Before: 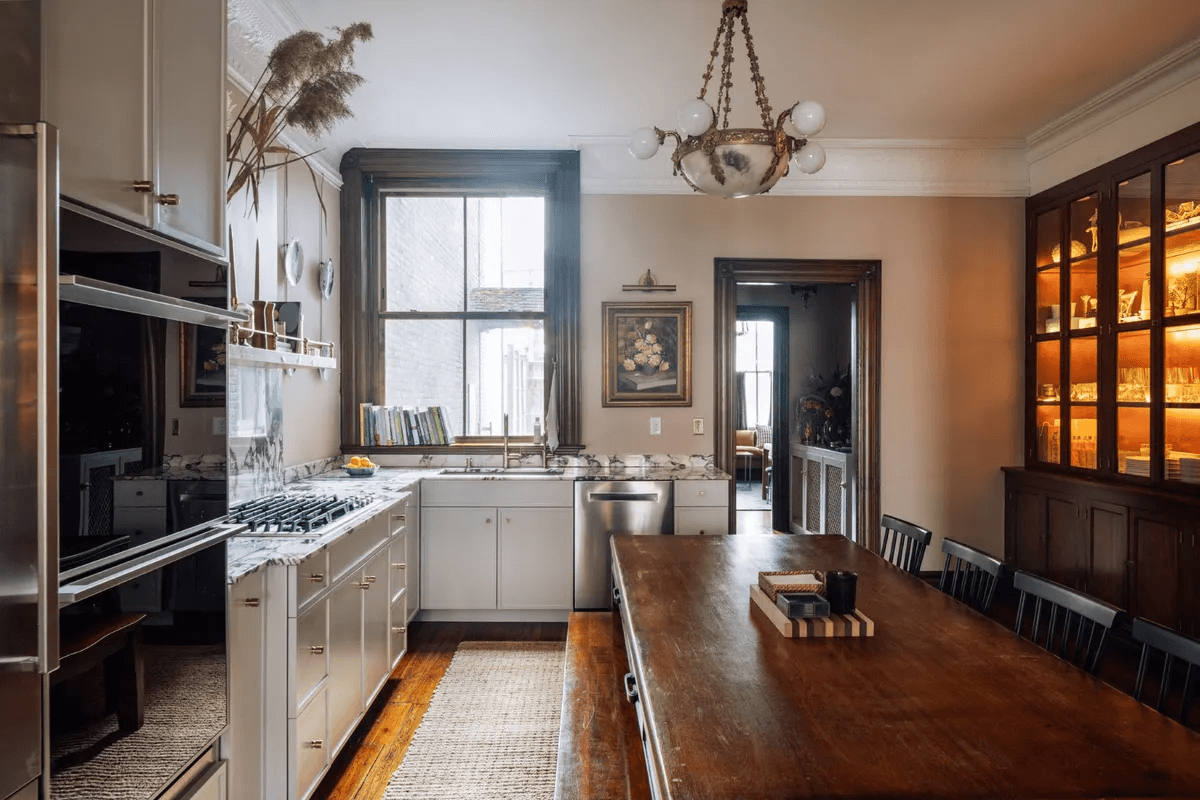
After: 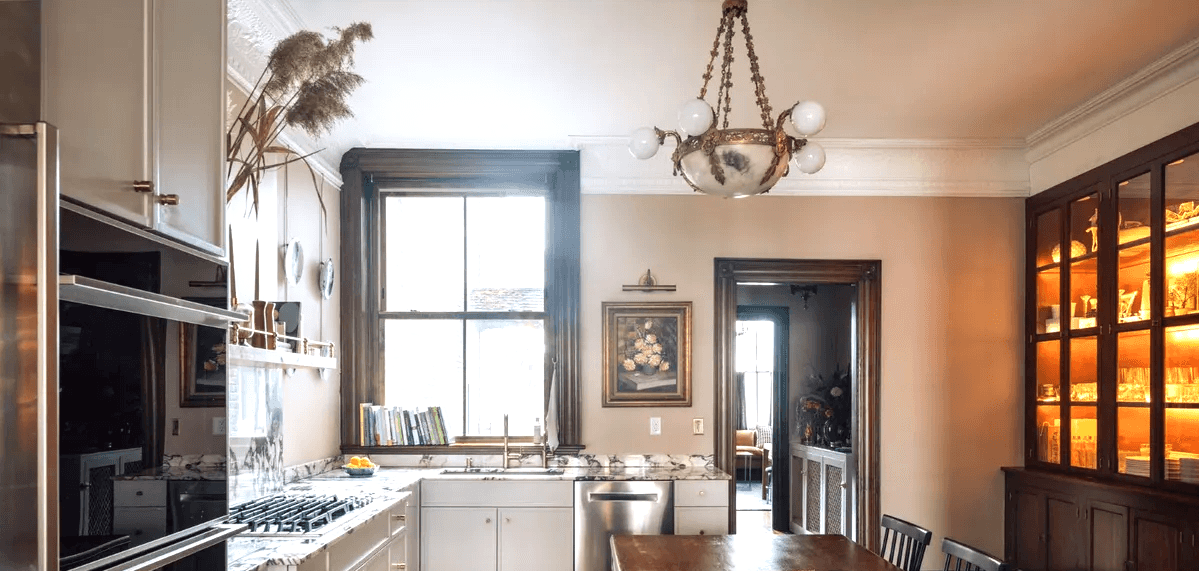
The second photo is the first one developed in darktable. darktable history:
exposure: black level correction 0, exposure 0.7 EV, compensate exposure bias true, compensate highlight preservation false
crop: bottom 28.576%
